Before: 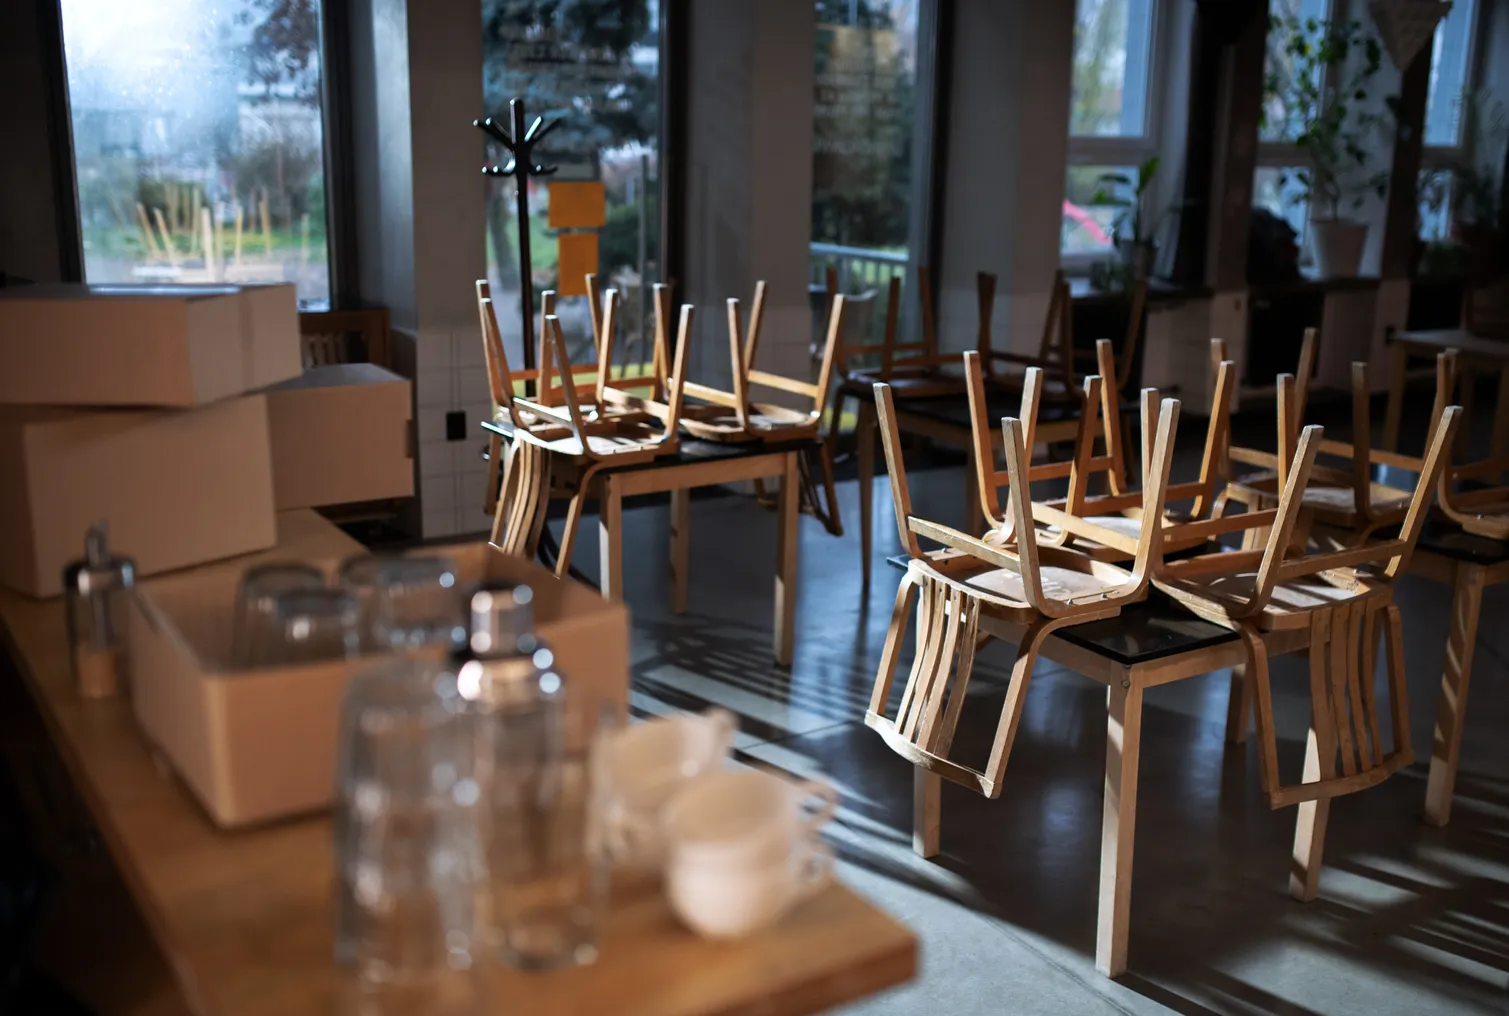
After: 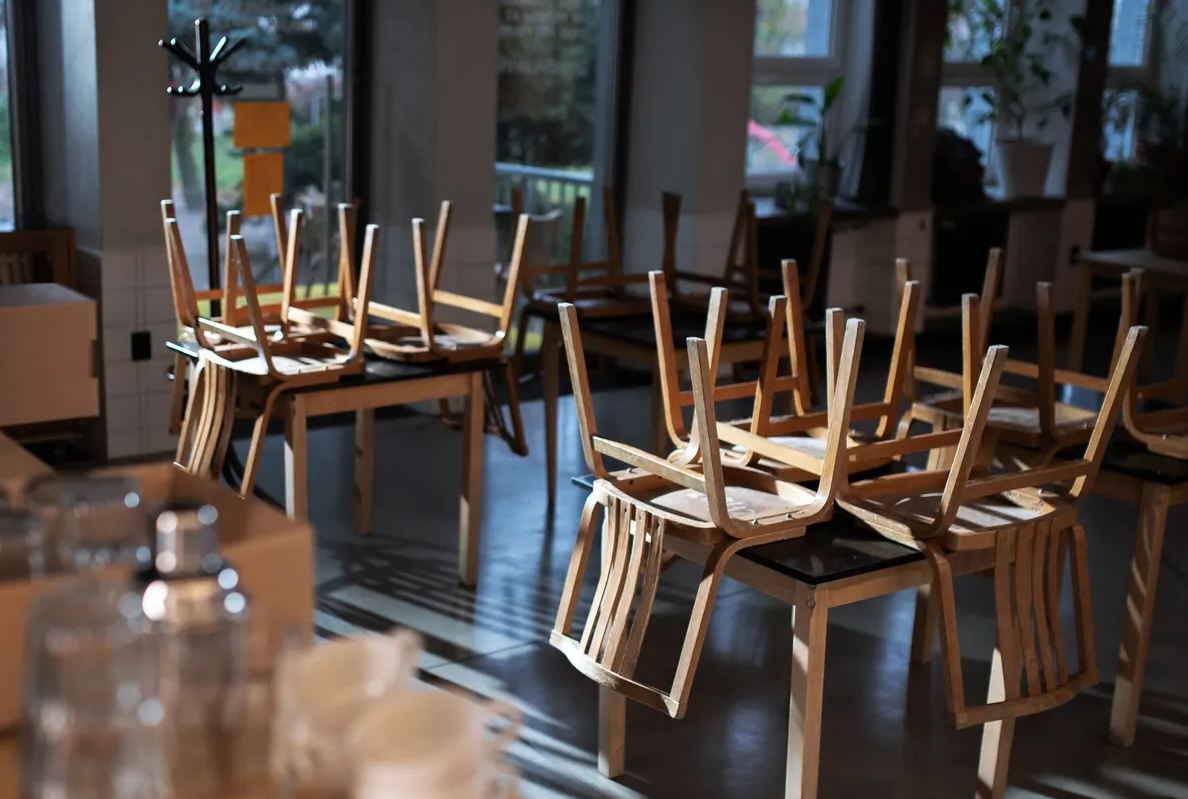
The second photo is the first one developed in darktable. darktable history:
crop and rotate: left 20.898%, top 7.897%, right 0.332%, bottom 13.435%
